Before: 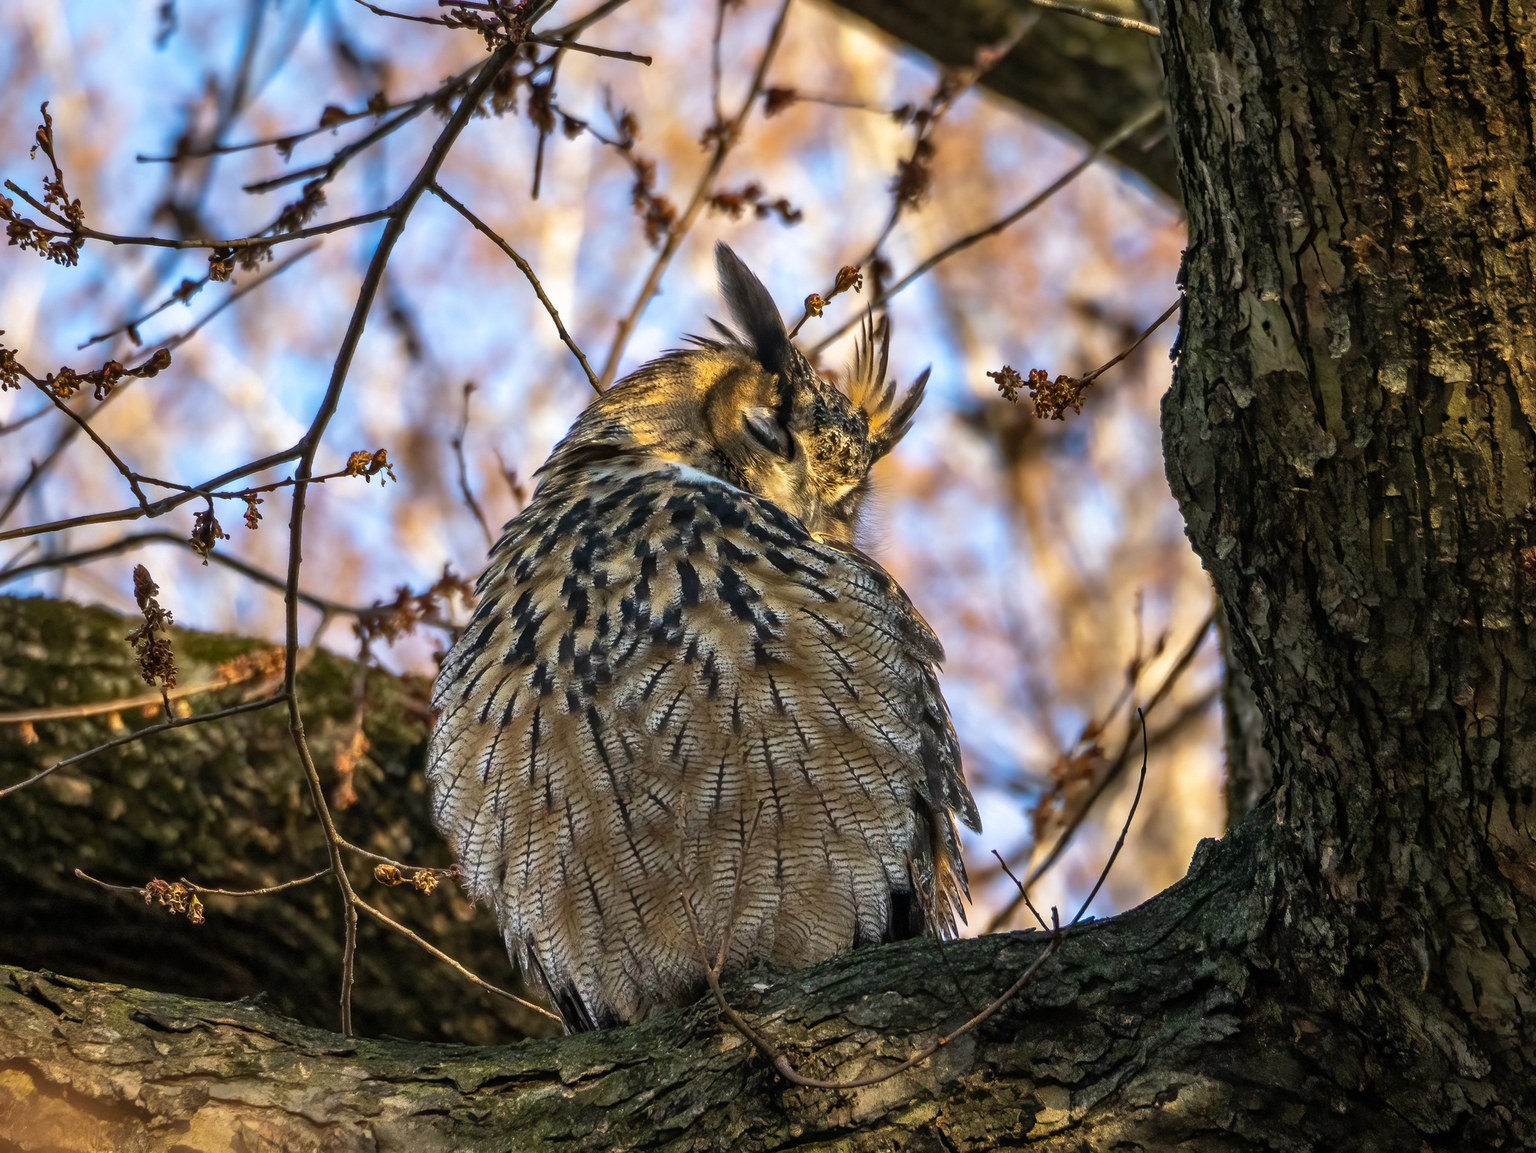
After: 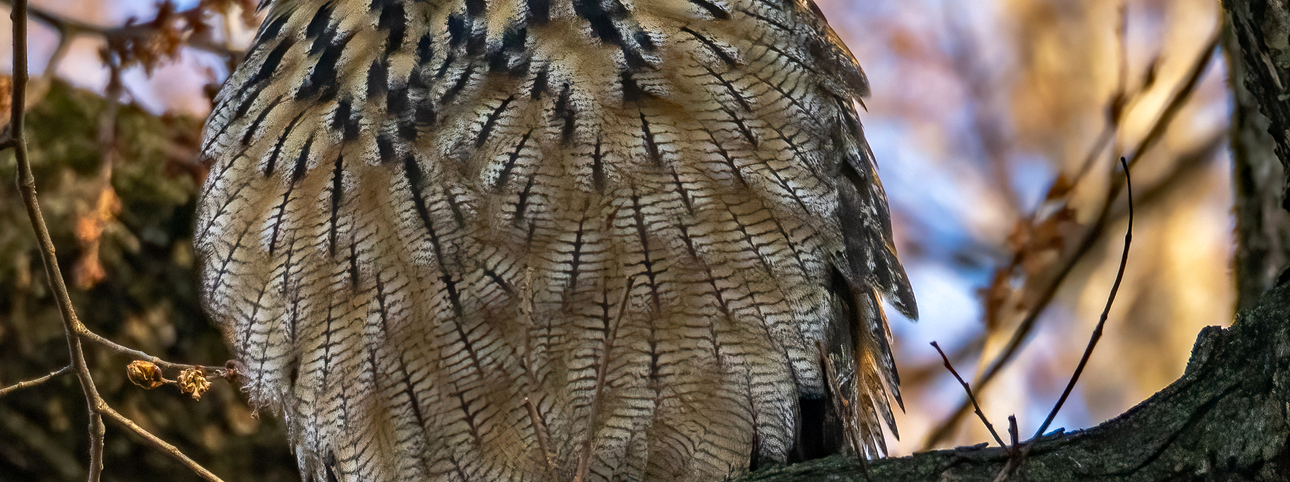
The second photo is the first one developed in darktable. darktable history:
haze removal: compatibility mode true, adaptive false
crop: left 18.045%, top 50.95%, right 17.411%, bottom 16.883%
